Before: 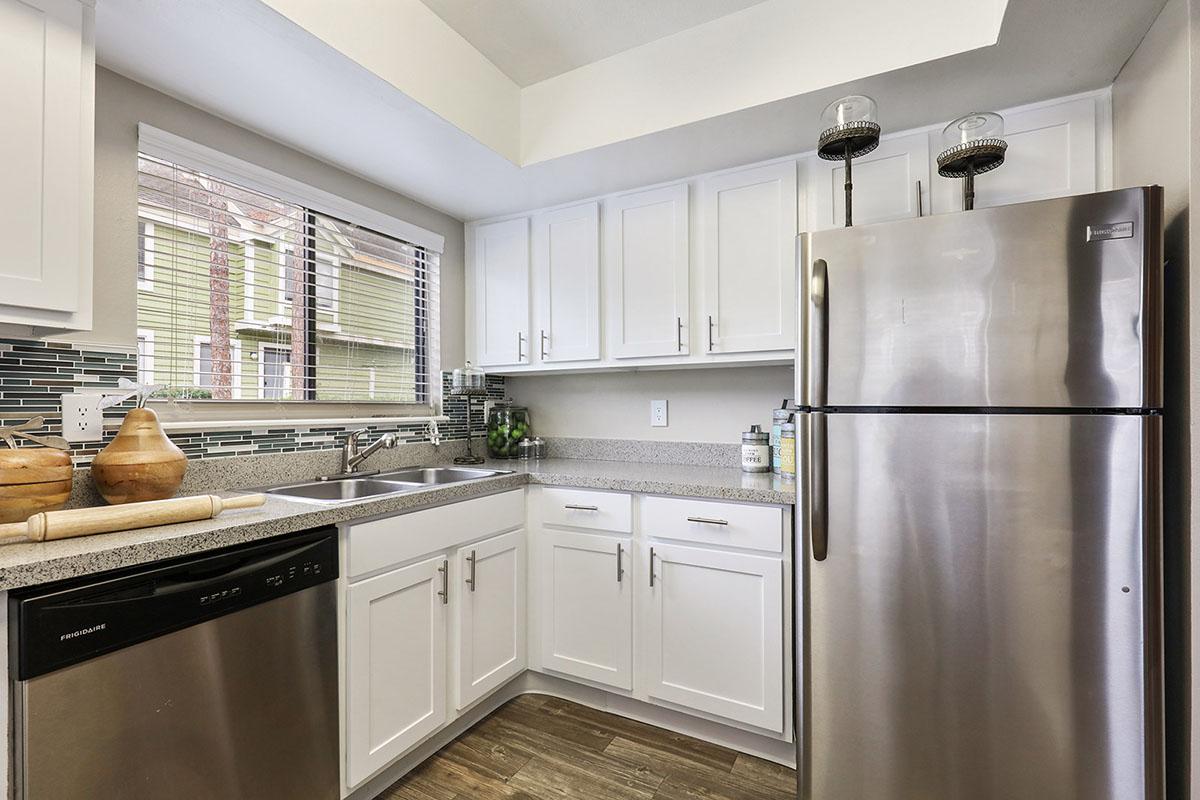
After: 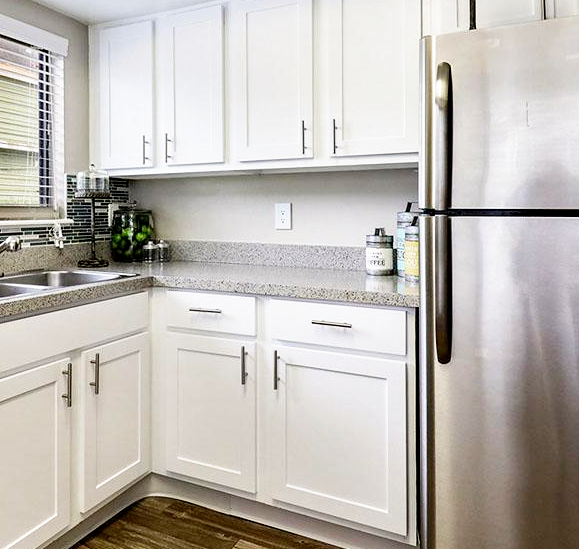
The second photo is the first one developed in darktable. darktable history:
filmic rgb: black relative exposure -5.5 EV, white relative exposure 2.5 EV, threshold 3 EV, target black luminance 0%, hardness 4.51, latitude 67.35%, contrast 1.453, shadows ↔ highlights balance -3.52%, preserve chrominance no, color science v4 (2020), contrast in shadows soft, enable highlight reconstruction true
crop: left 31.379%, top 24.658%, right 20.326%, bottom 6.628%
